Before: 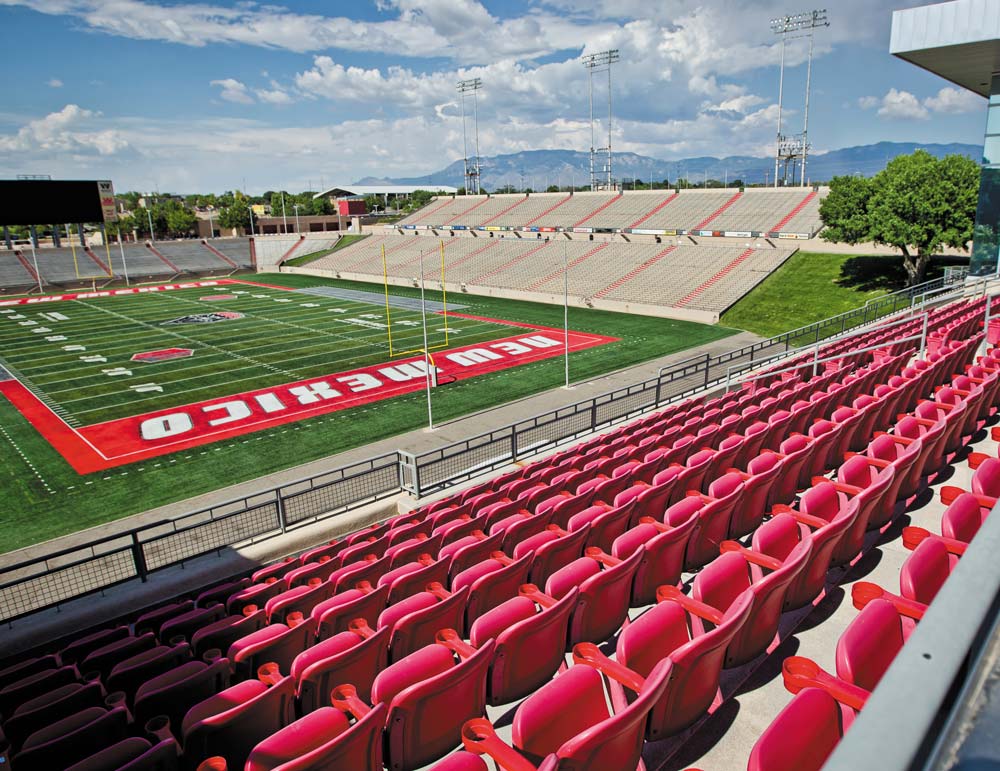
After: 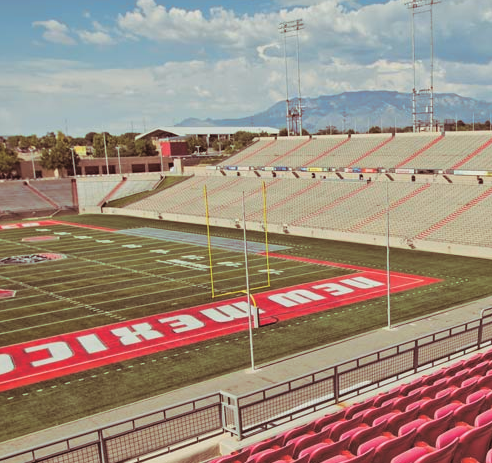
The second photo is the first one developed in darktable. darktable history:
crop: left 17.835%, top 7.675%, right 32.881%, bottom 32.213%
color balance: mode lift, gamma, gain (sRGB), lift [1.04, 1, 1, 0.97], gamma [1.01, 1, 1, 0.97], gain [0.96, 1, 1, 0.97]
split-toning: on, module defaults
contrast brightness saturation: contrast -0.1, brightness 0.05, saturation 0.08
